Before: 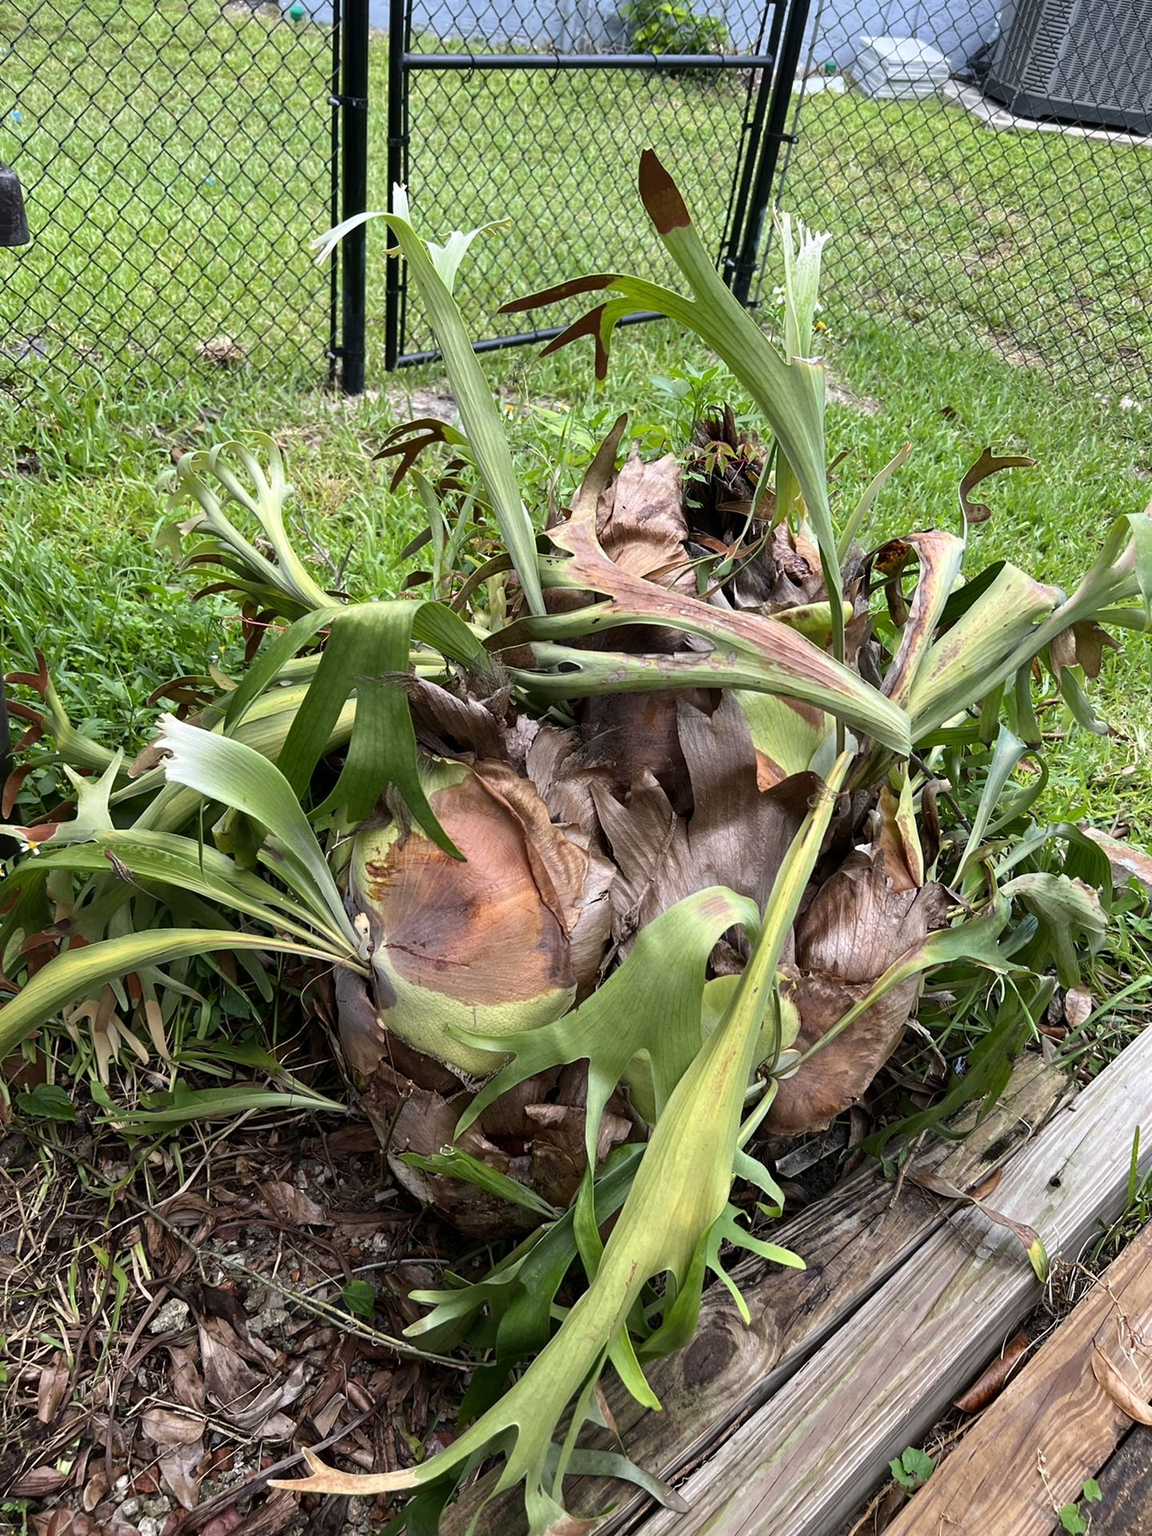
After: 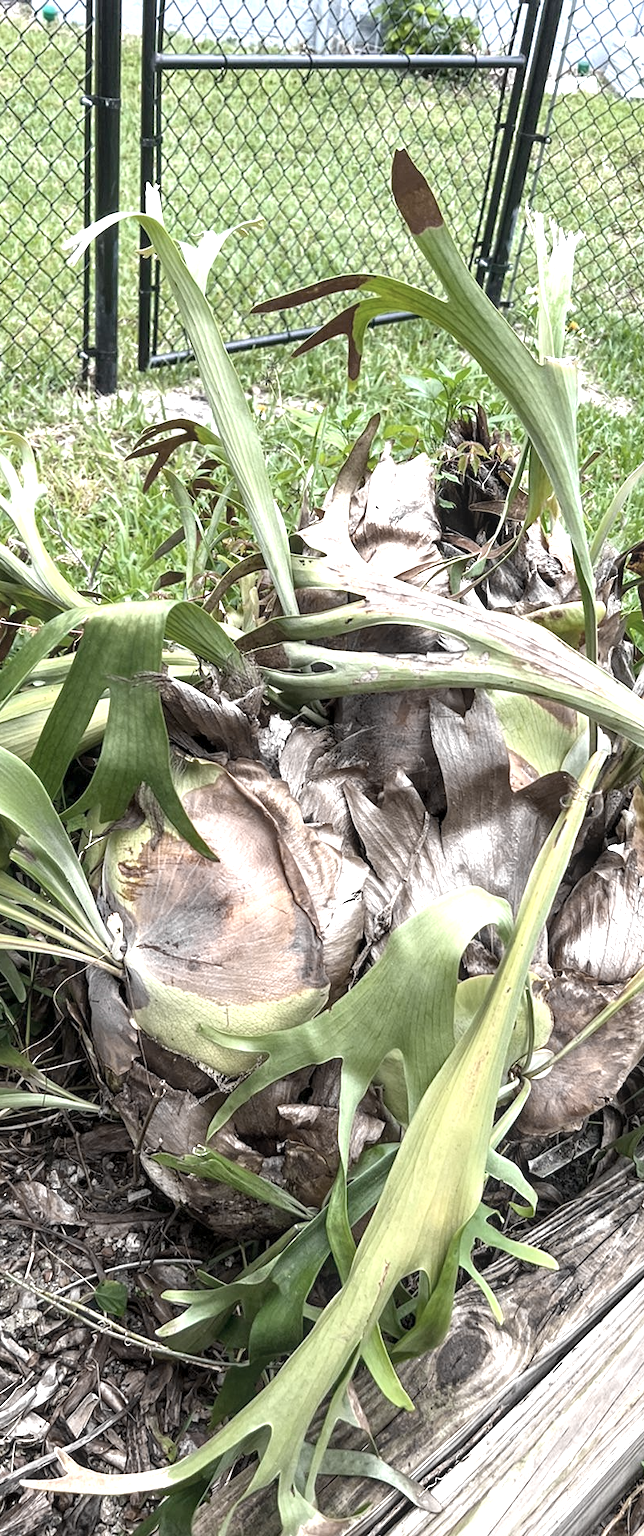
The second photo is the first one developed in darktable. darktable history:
exposure: black level correction 0, exposure 1.453 EV, compensate highlight preservation false
color zones: curves: ch0 [(0, 0.487) (0.241, 0.395) (0.434, 0.373) (0.658, 0.412) (0.838, 0.487)]; ch1 [(0, 0) (0.053, 0.053) (0.211, 0.202) (0.579, 0.259) (0.781, 0.241)]
local contrast: detail 130%
crop: left 21.521%, right 22.462%
